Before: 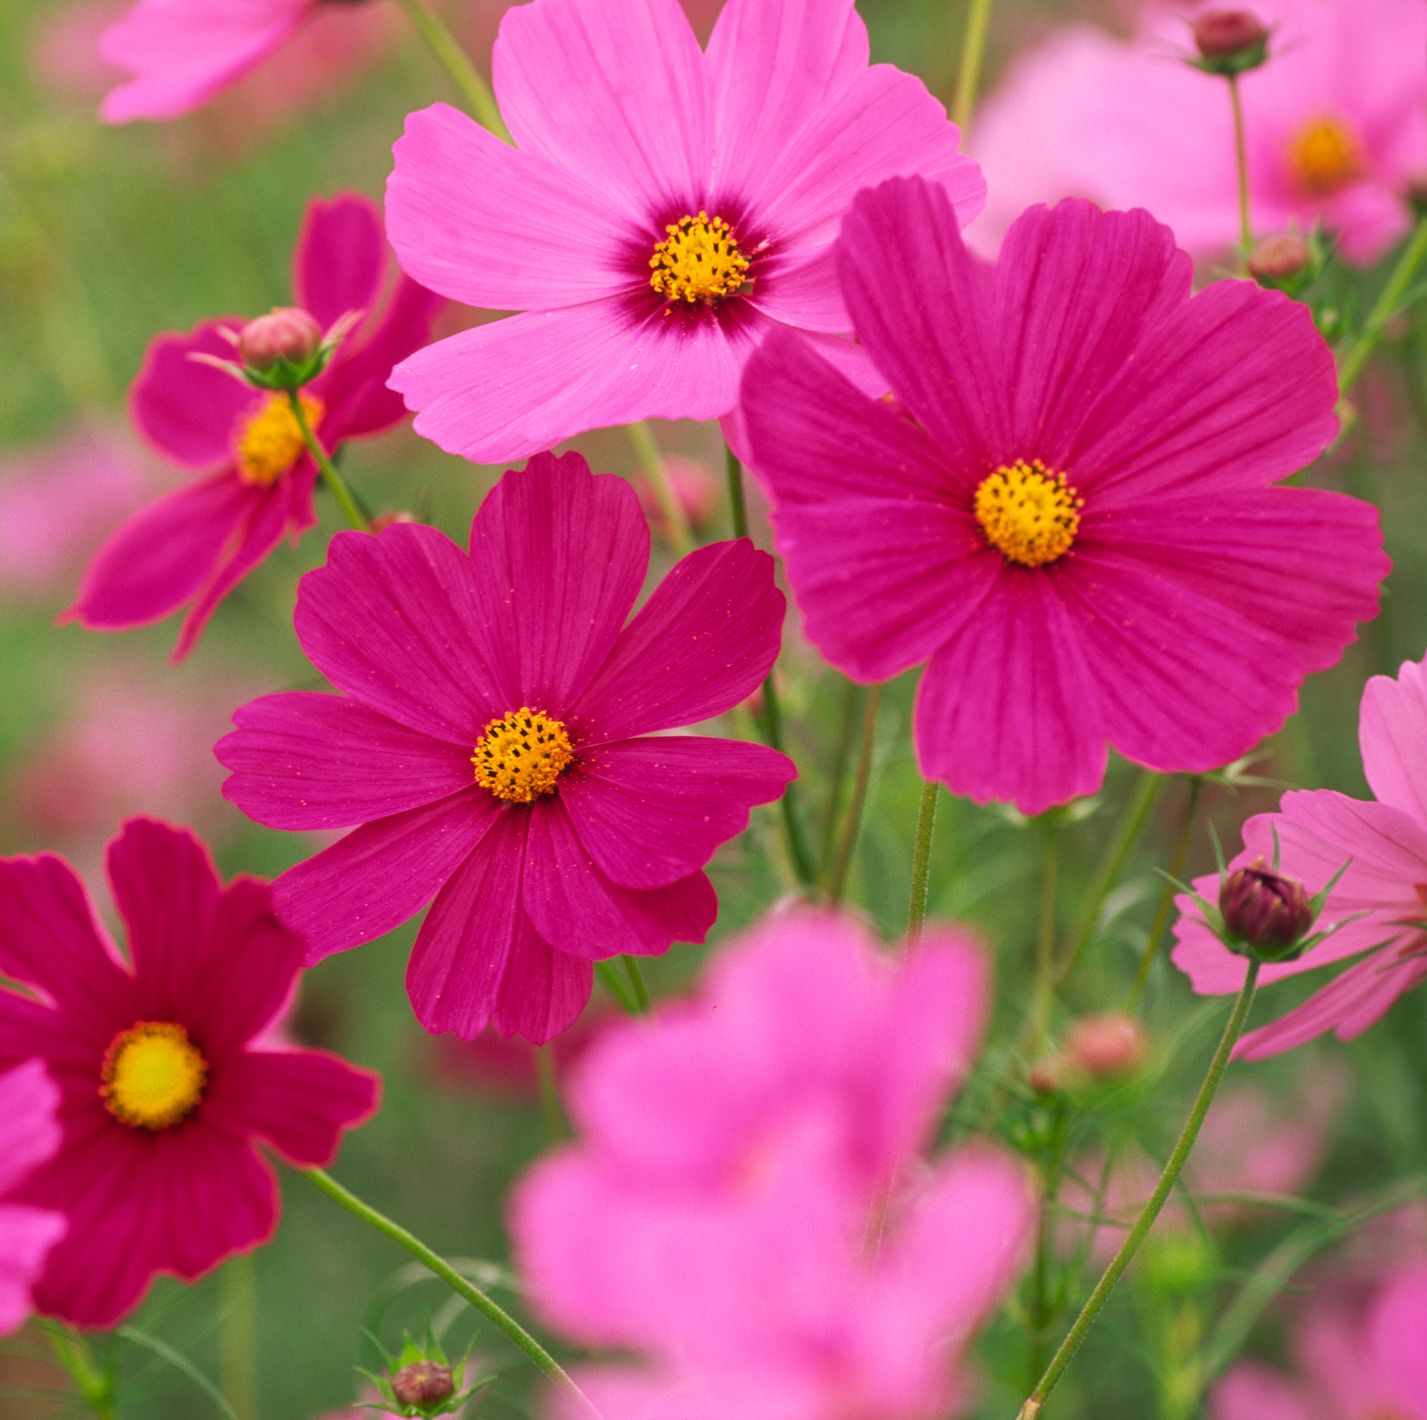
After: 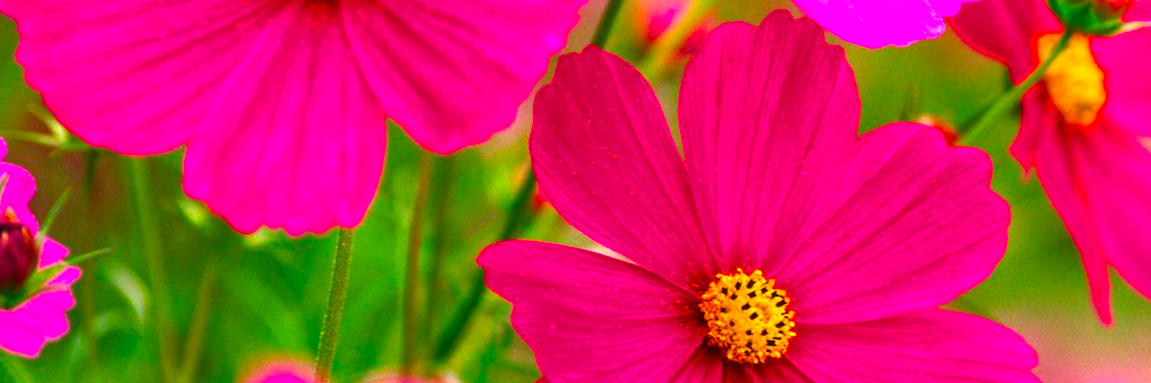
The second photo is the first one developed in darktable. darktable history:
color balance rgb: linear chroma grading › global chroma 9%, perceptual saturation grading › global saturation 36%, perceptual brilliance grading › global brilliance 15%, perceptual brilliance grading › shadows -35%, global vibrance 15%
crop and rotate: angle 16.12°, top 30.835%, bottom 35.653%
color correction: highlights a* -7.33, highlights b* 1.26, shadows a* -3.55, saturation 1.4
exposure: exposure 0.2 EV, compensate highlight preservation false
